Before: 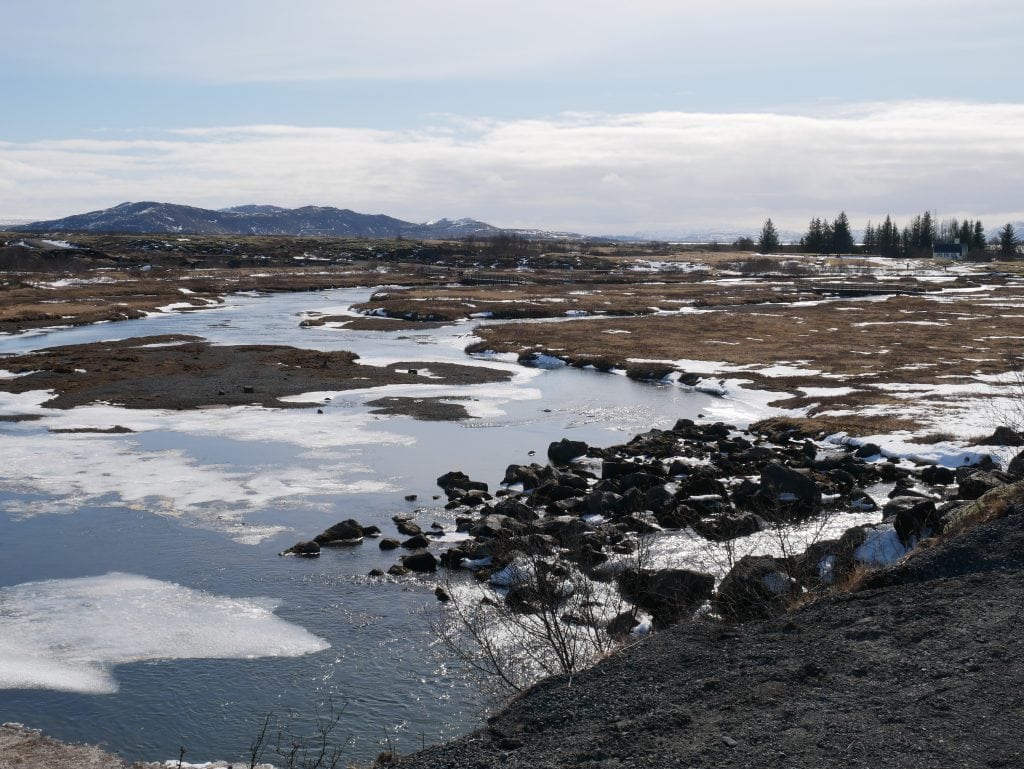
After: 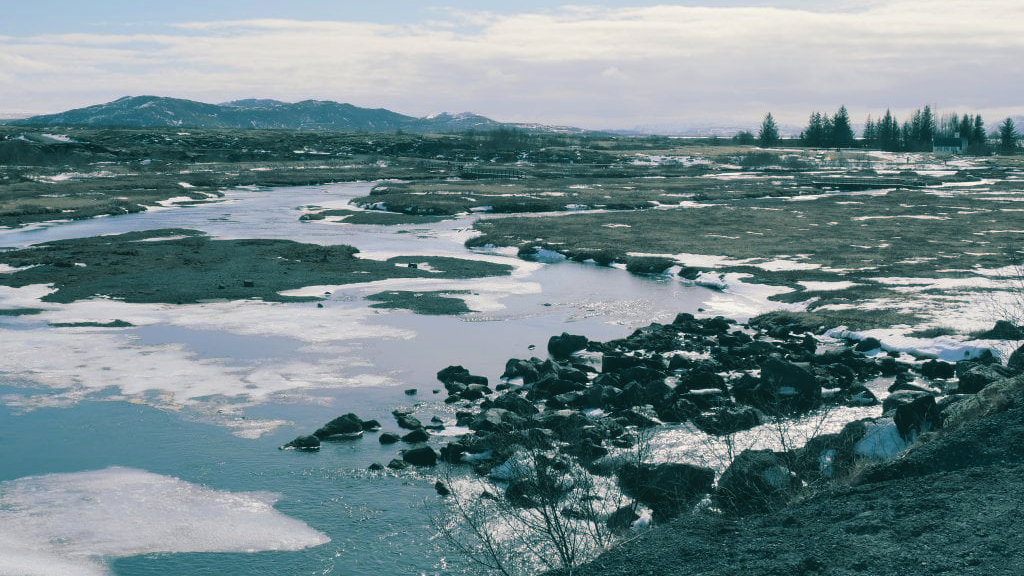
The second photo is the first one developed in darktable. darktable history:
split-toning: shadows › hue 186.43°, highlights › hue 49.29°, compress 30.29%
crop: top 13.819%, bottom 11.169%
contrast brightness saturation: contrast -0.1, brightness 0.05, saturation 0.08
